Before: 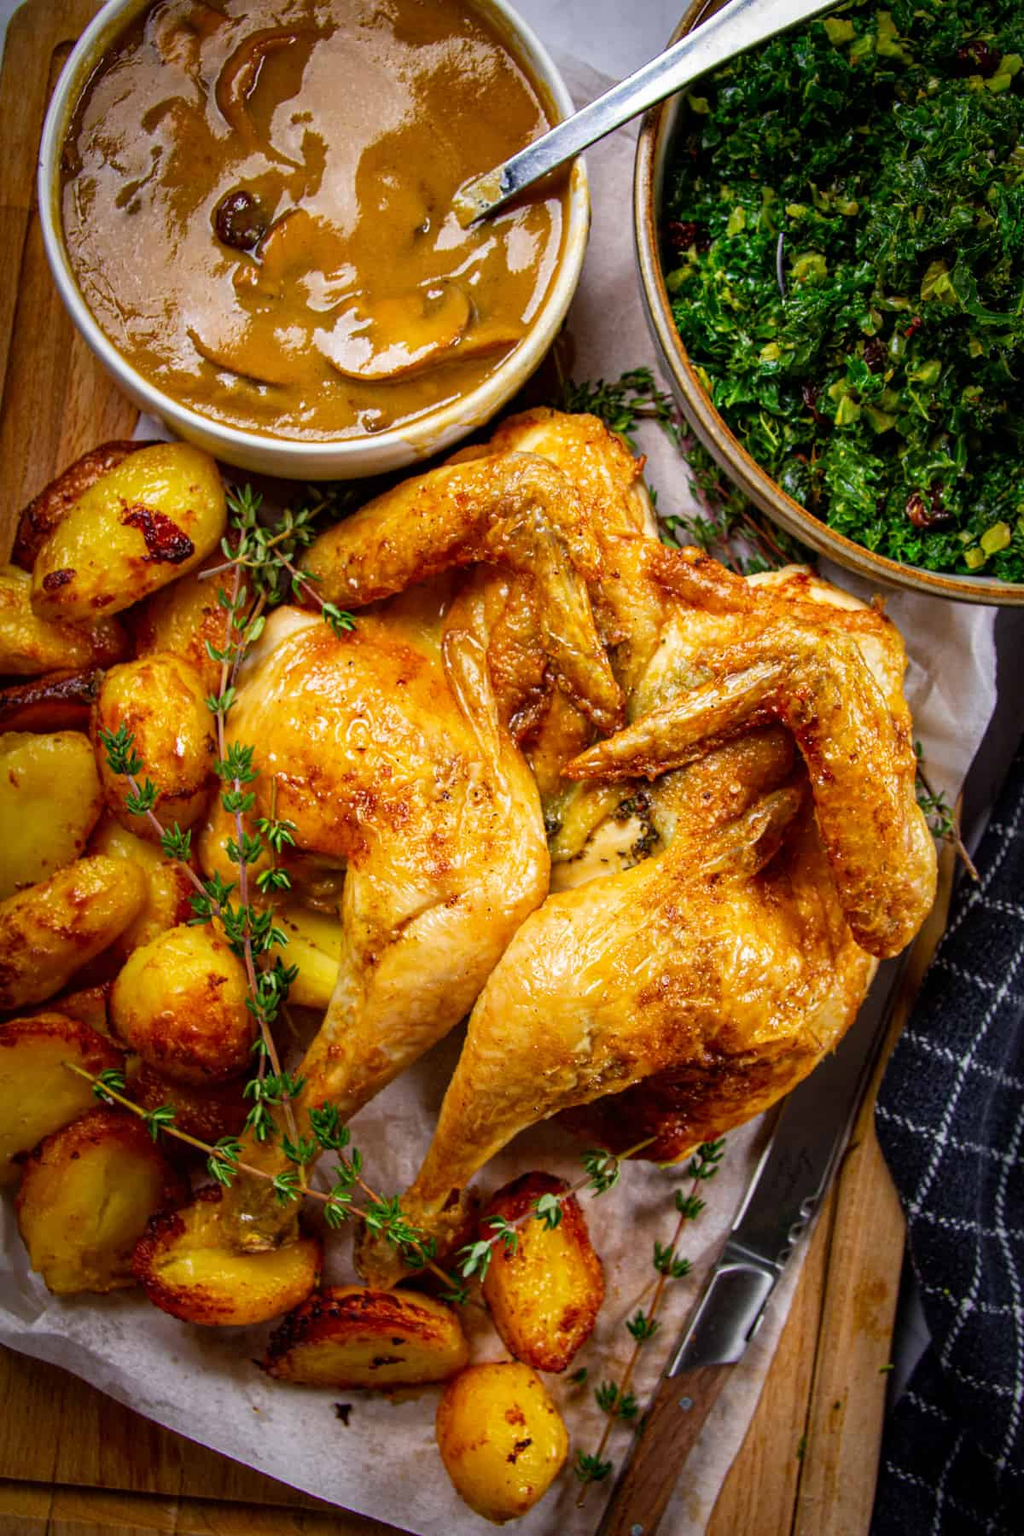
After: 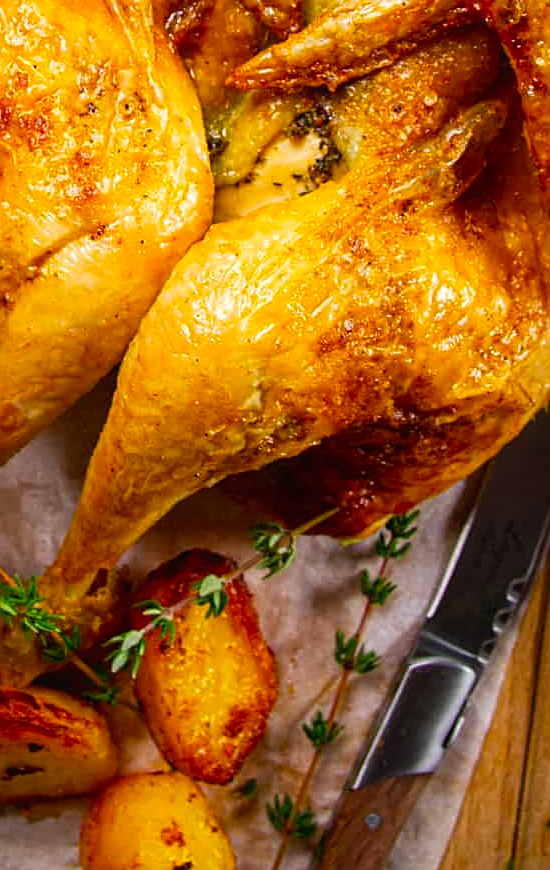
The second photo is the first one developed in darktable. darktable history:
contrast equalizer: octaves 7, y [[0.6 ×6], [0.55 ×6], [0 ×6], [0 ×6], [0 ×6]], mix -0.3
crop: left 35.976%, top 45.819%, right 18.162%, bottom 5.807%
sharpen: on, module defaults
color balance: contrast 6.48%, output saturation 113.3%
